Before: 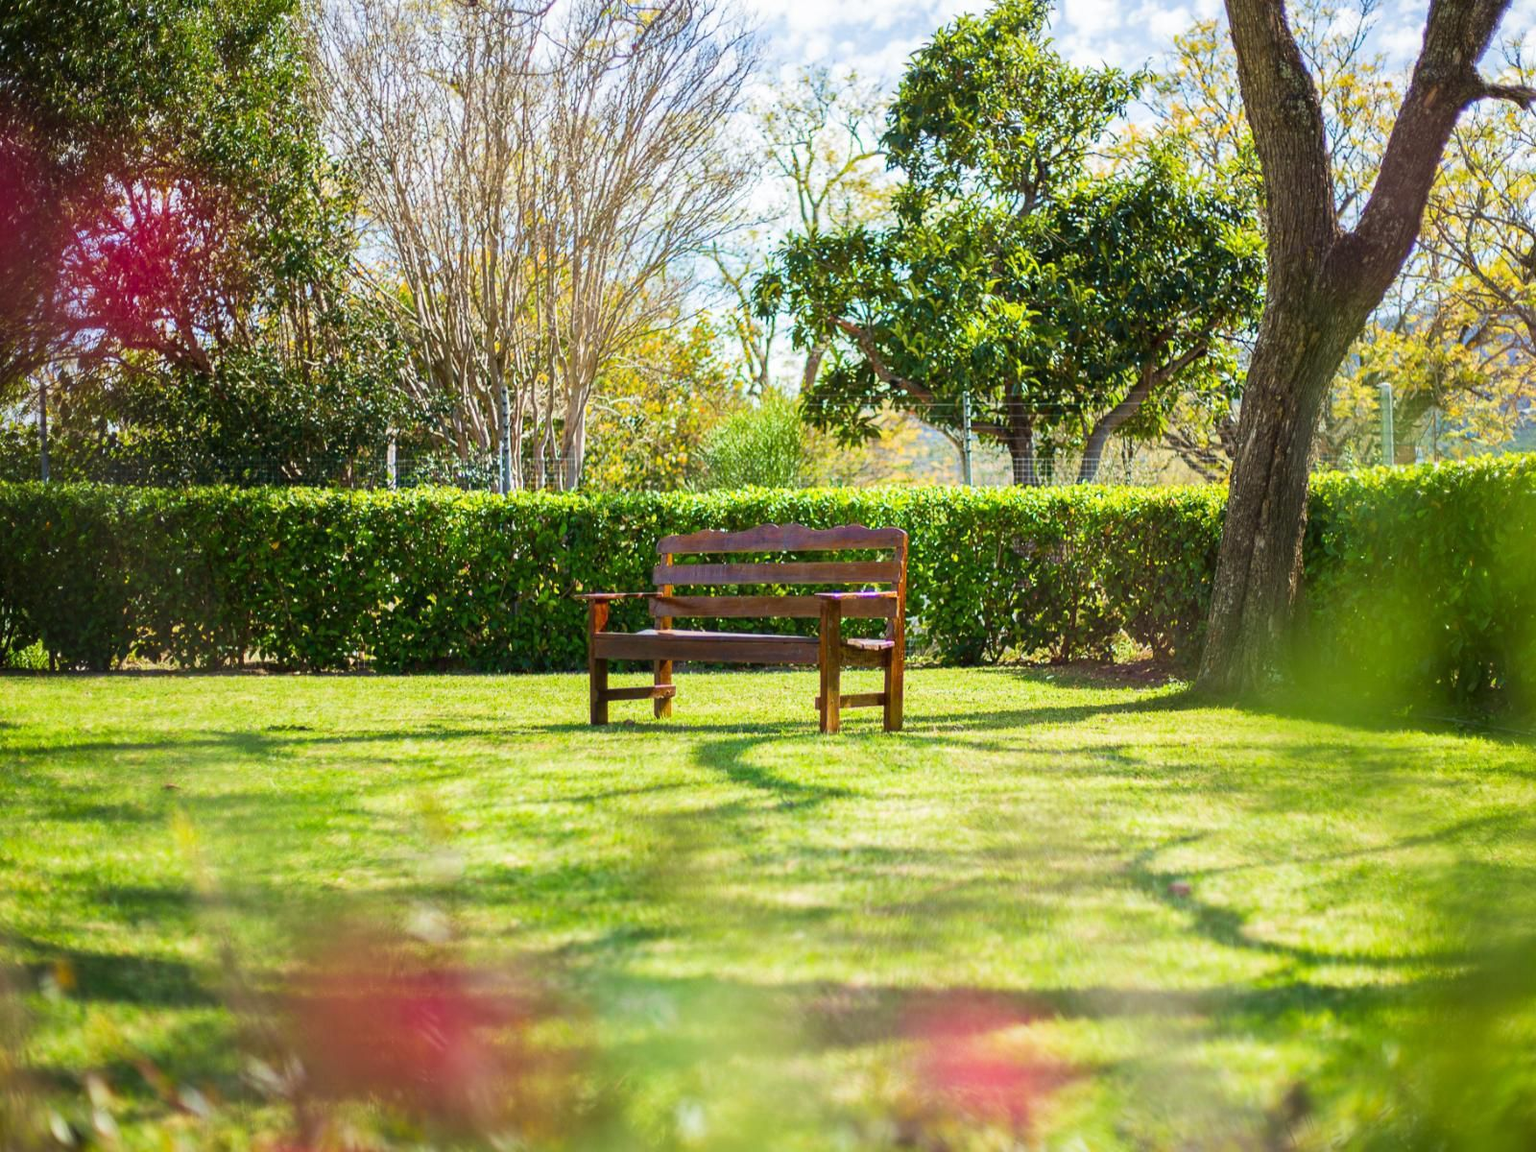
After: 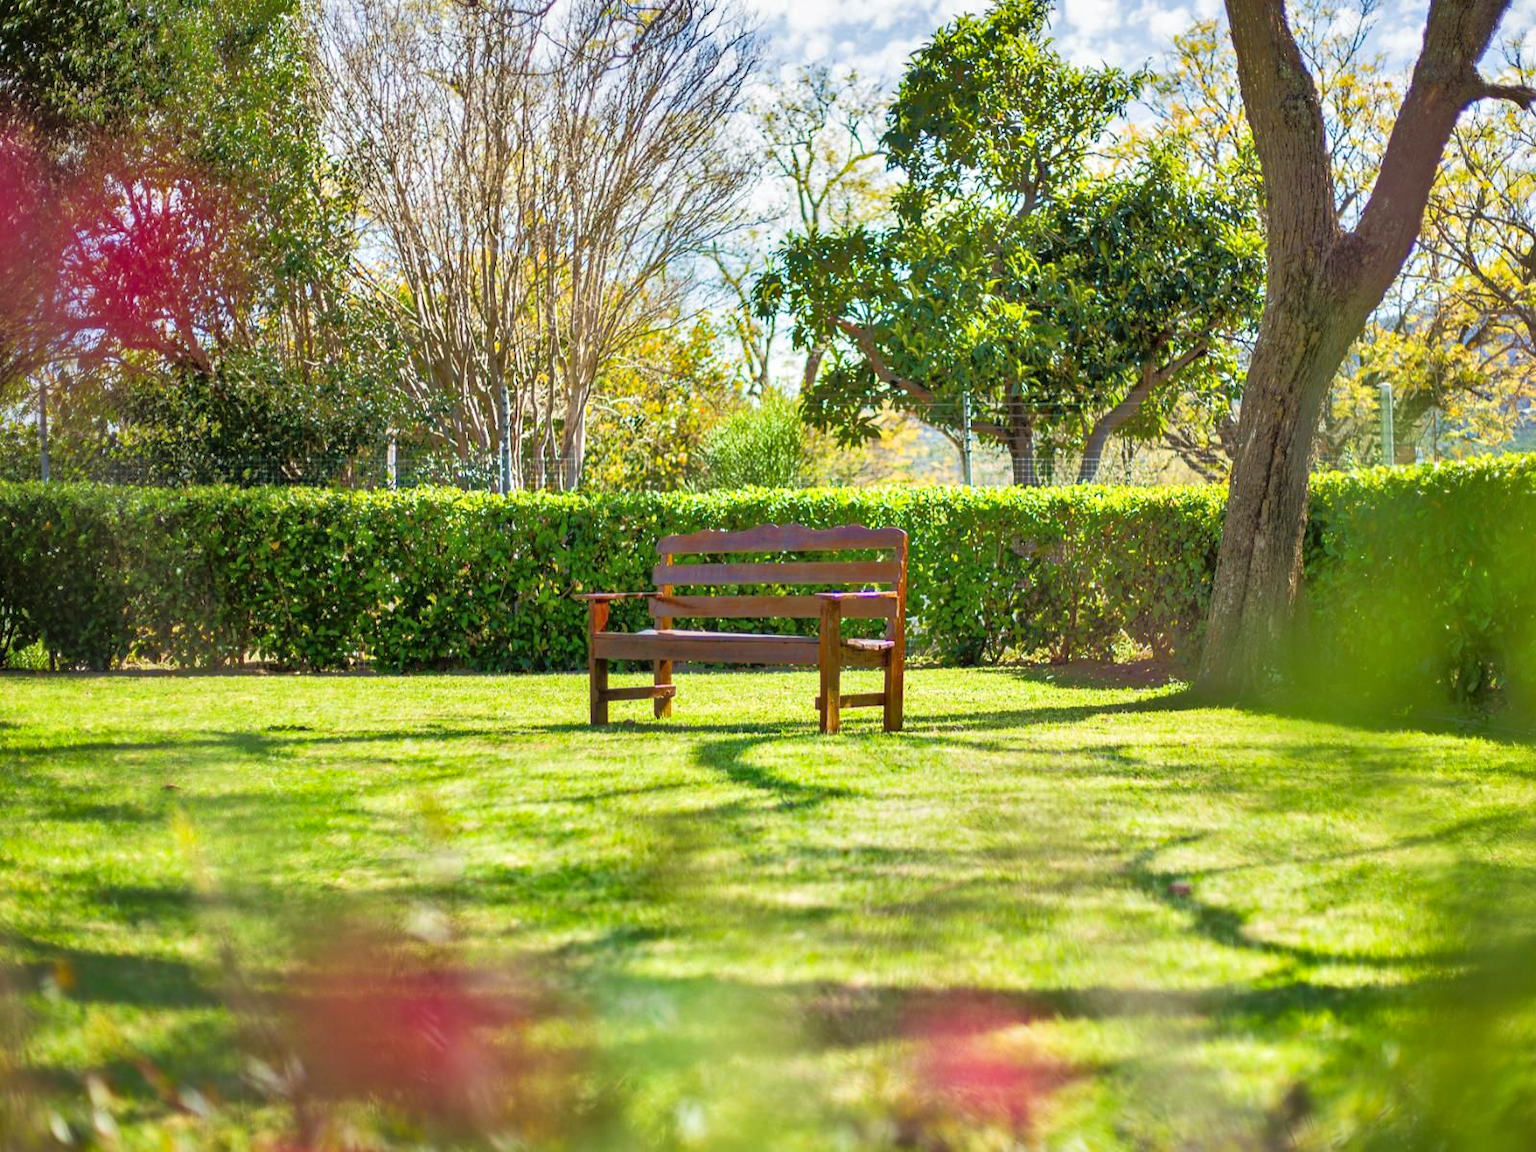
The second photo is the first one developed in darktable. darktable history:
tone equalizer: -8 EV -0.498 EV, -7 EV -0.328 EV, -6 EV -0.082 EV, -5 EV 0.413 EV, -4 EV 0.984 EV, -3 EV 0.776 EV, -2 EV -0.013 EV, -1 EV 0.125 EV, +0 EV -0.019 EV
shadows and highlights: soften with gaussian
